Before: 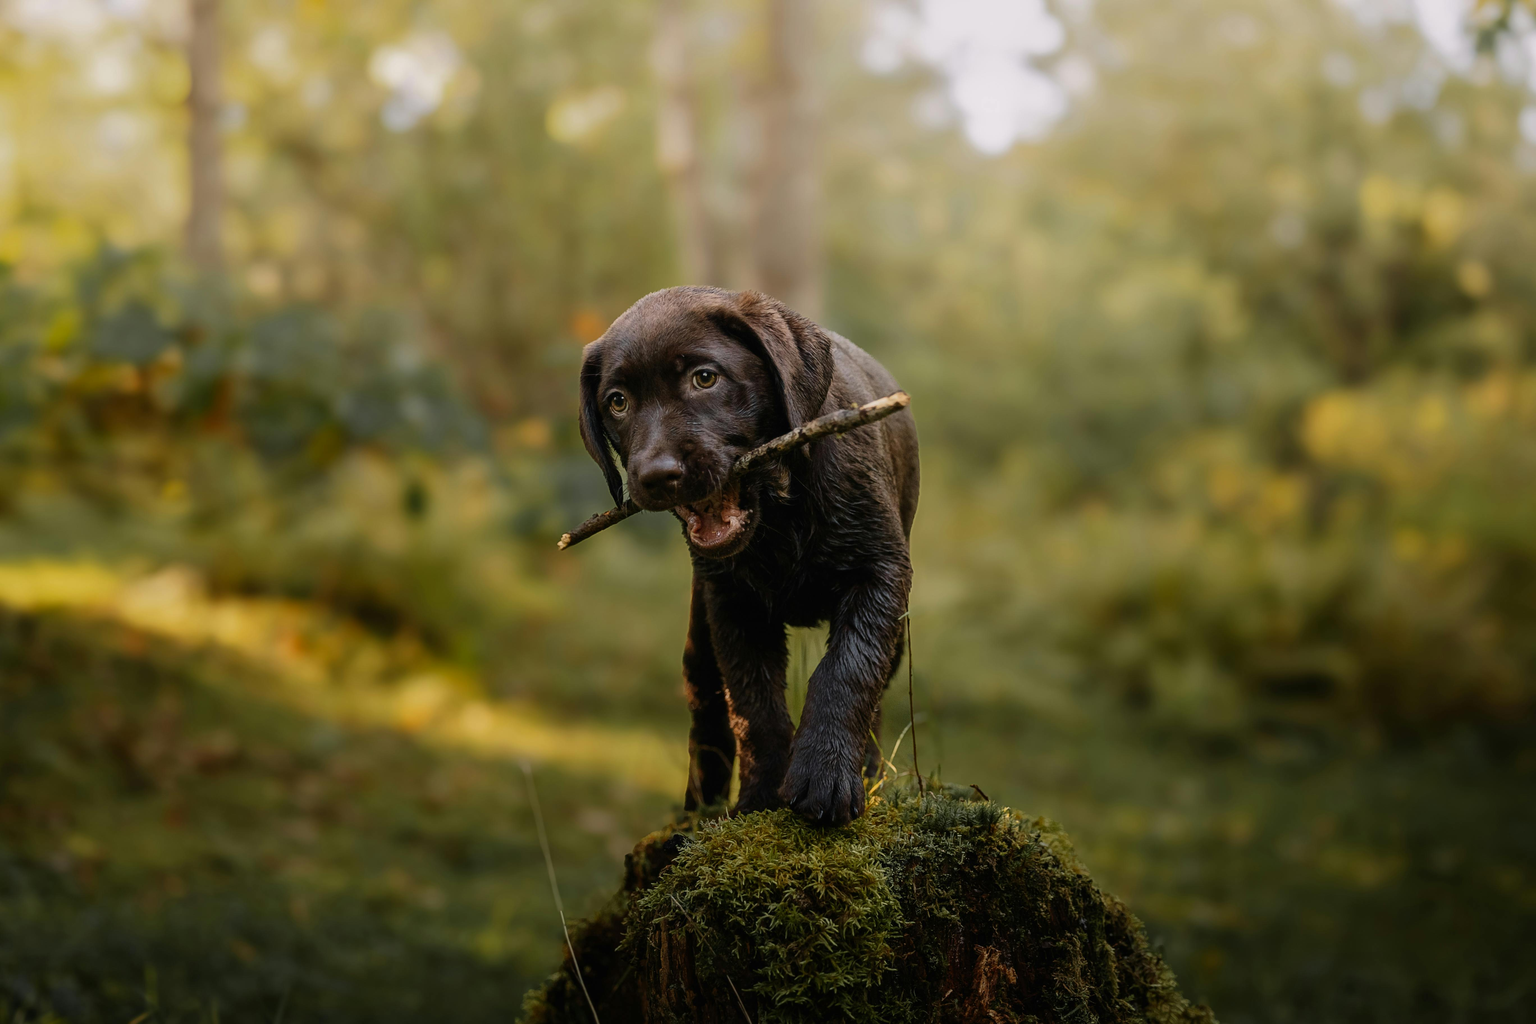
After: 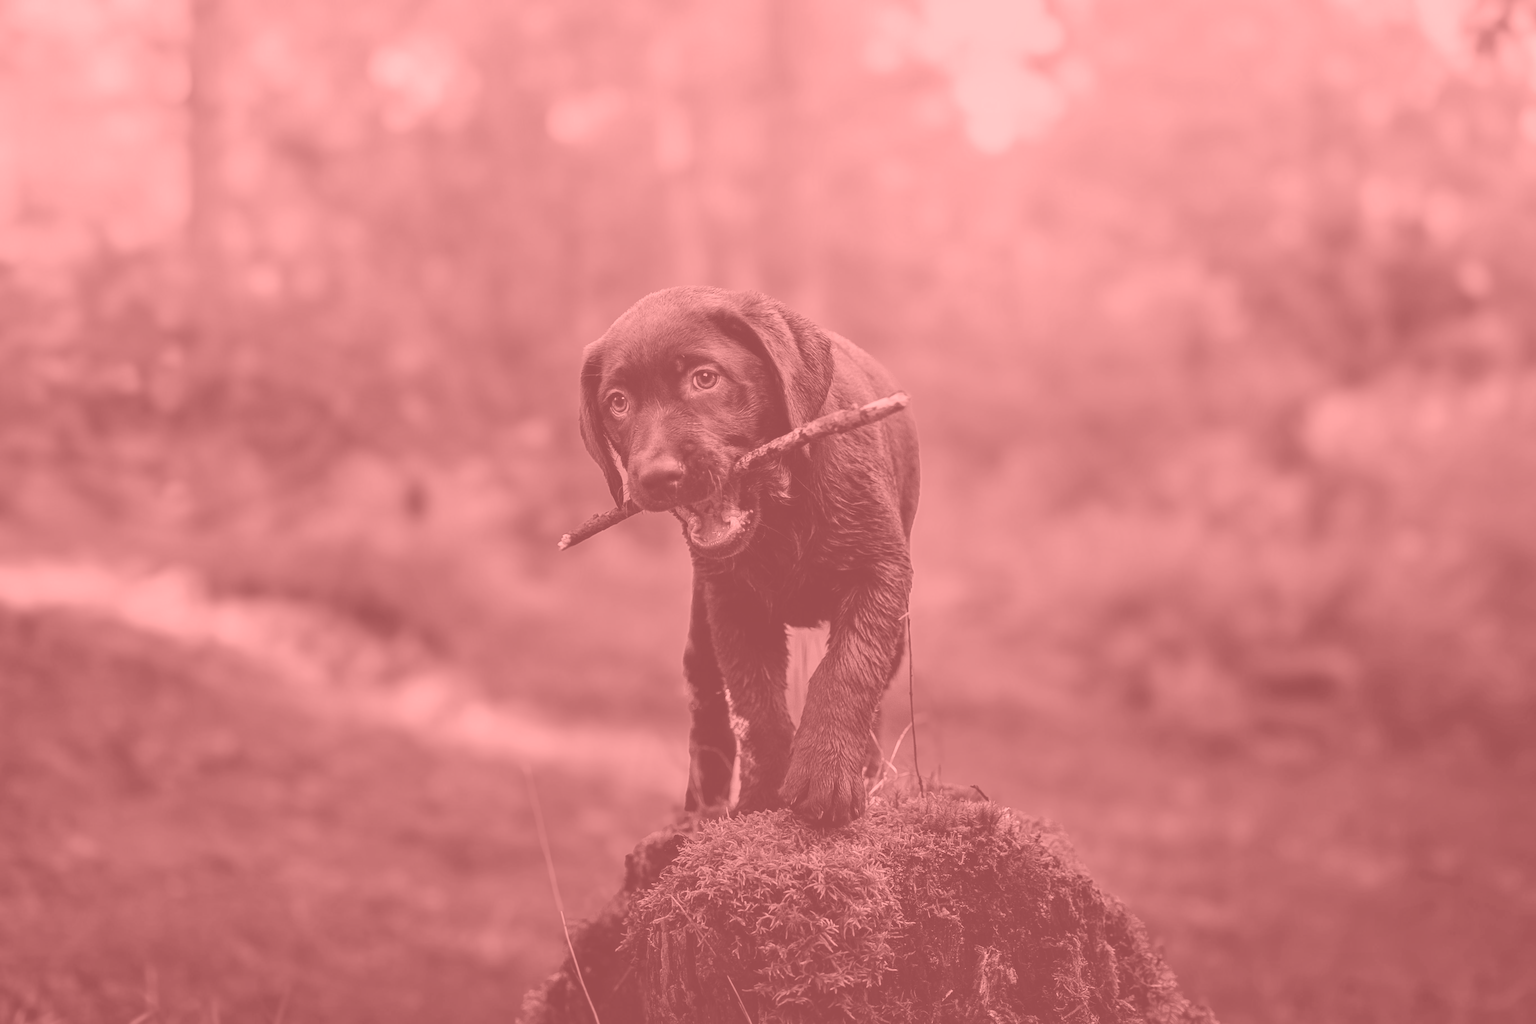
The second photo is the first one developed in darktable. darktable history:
exposure: exposure 0.178 EV, compensate exposure bias true, compensate highlight preservation false
colorize: saturation 51%, source mix 50.67%, lightness 50.67%
shadows and highlights: shadows 37.27, highlights -28.18, soften with gaussian
